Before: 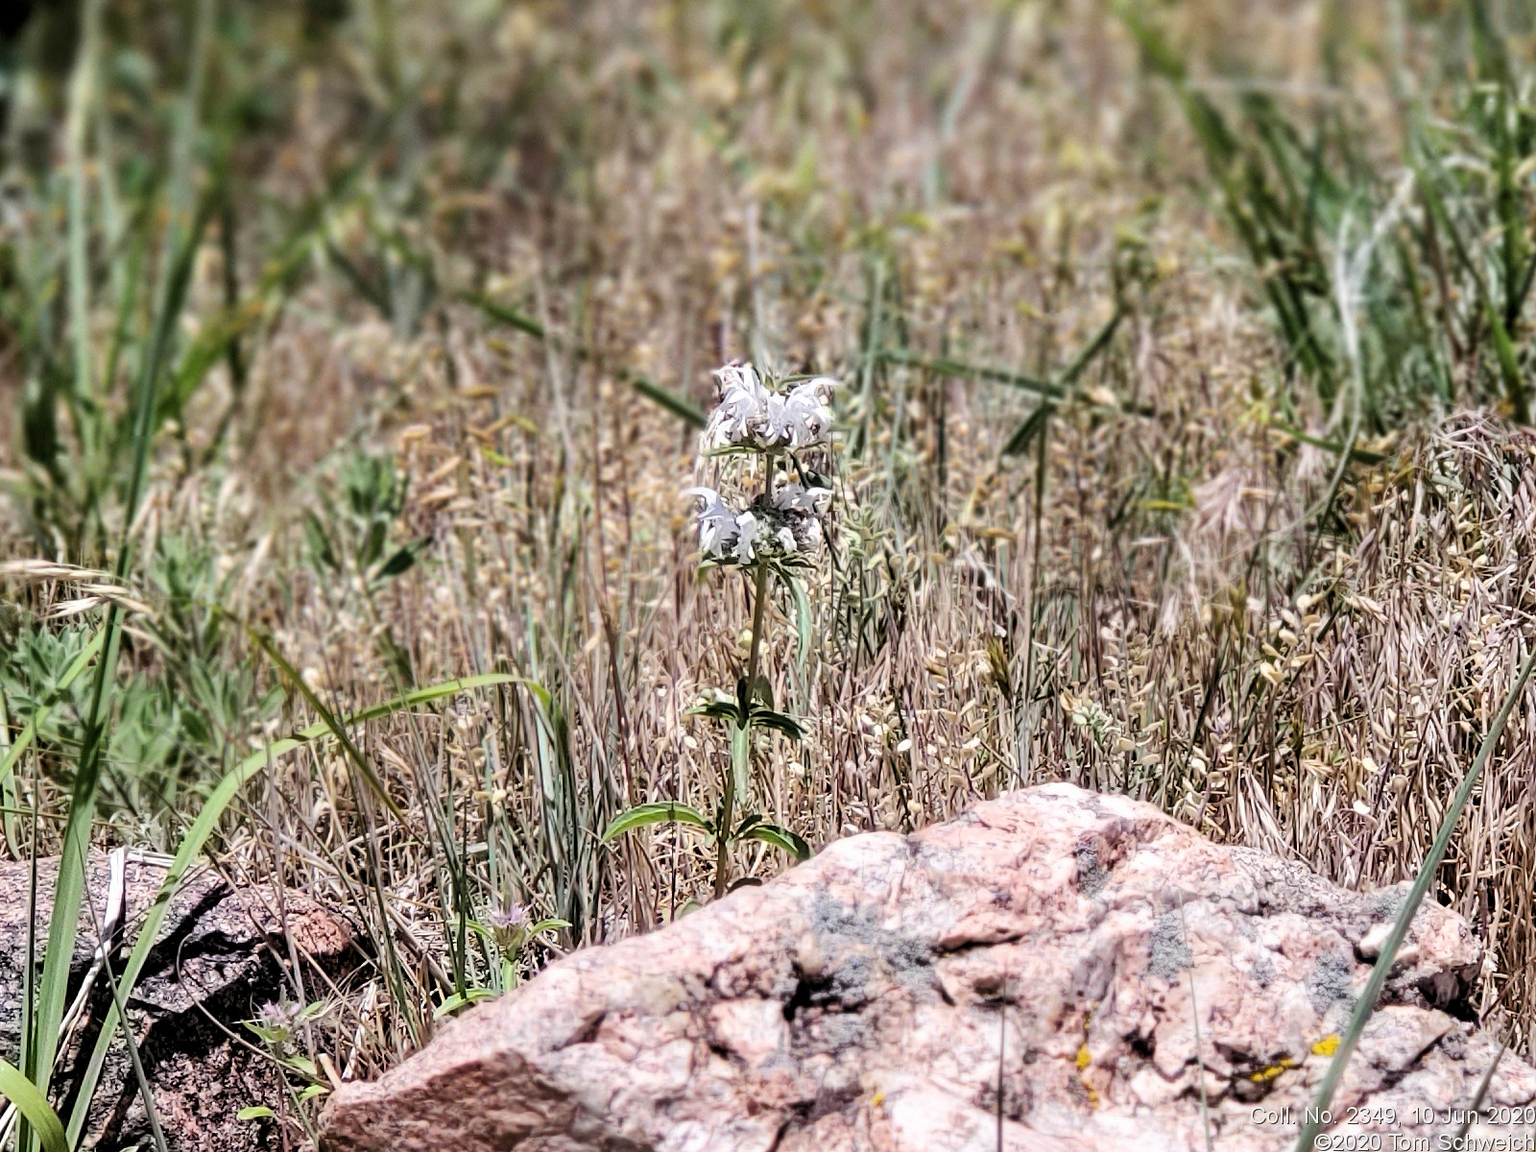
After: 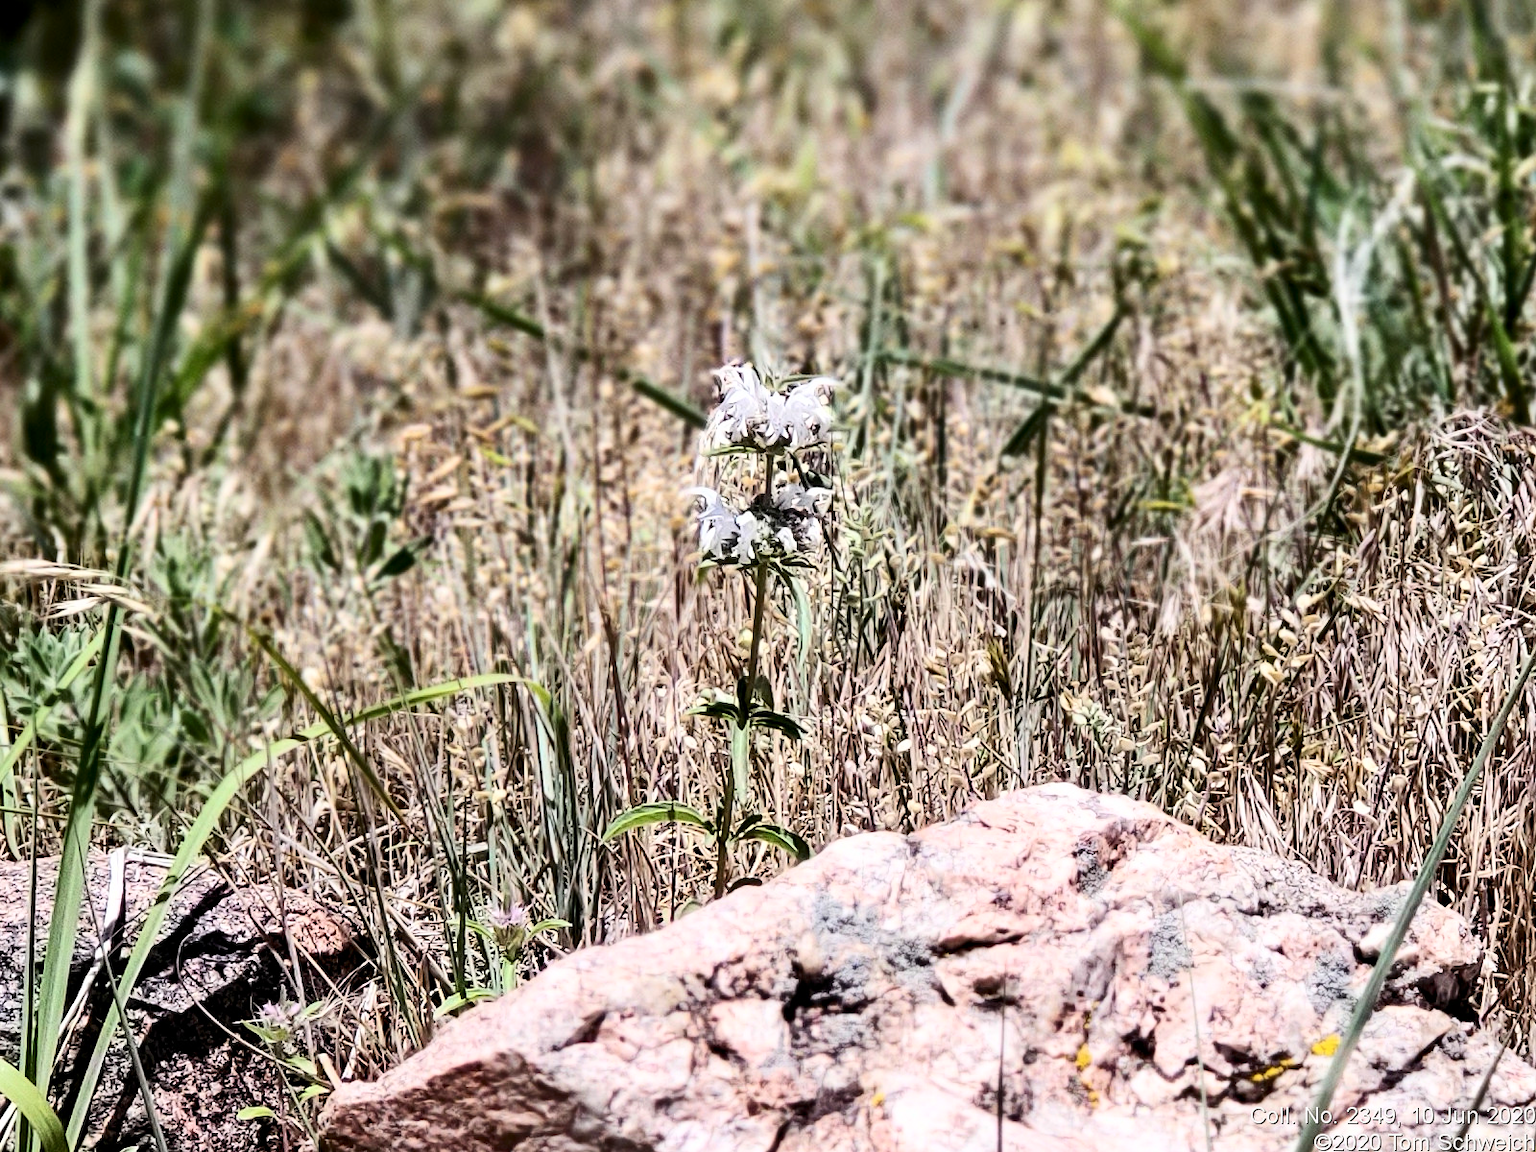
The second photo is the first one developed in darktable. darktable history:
contrast brightness saturation: contrast 0.284
